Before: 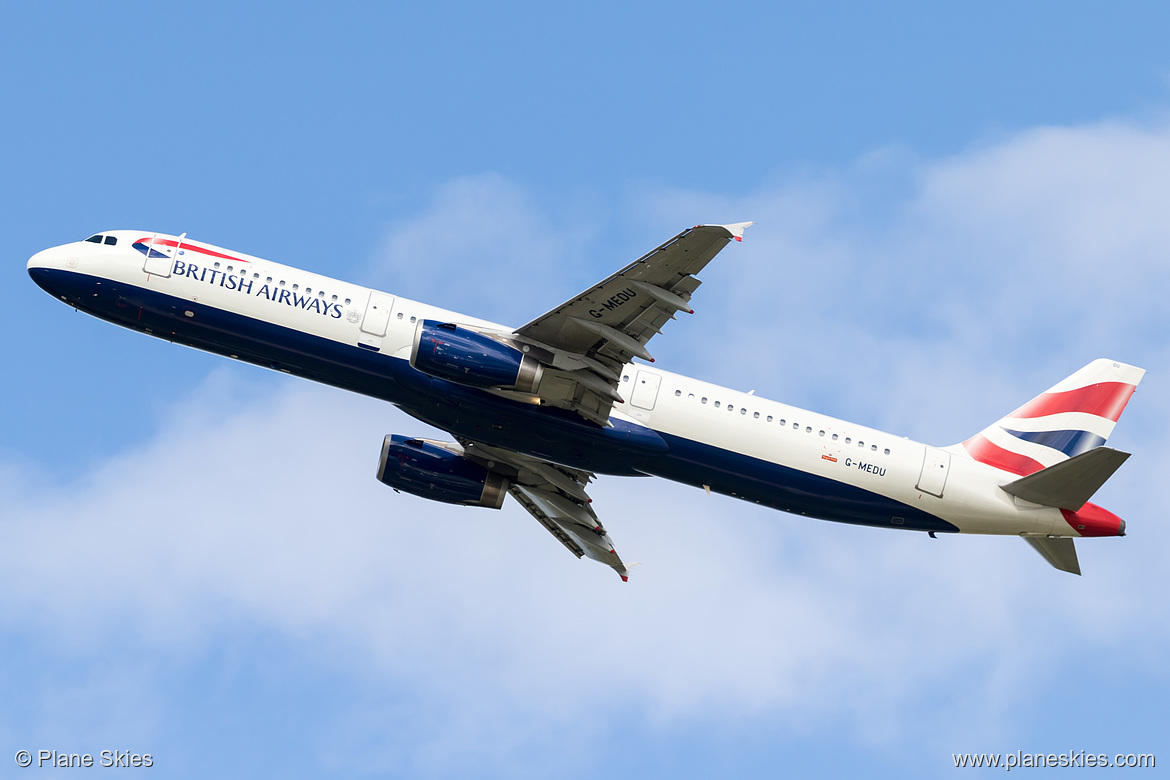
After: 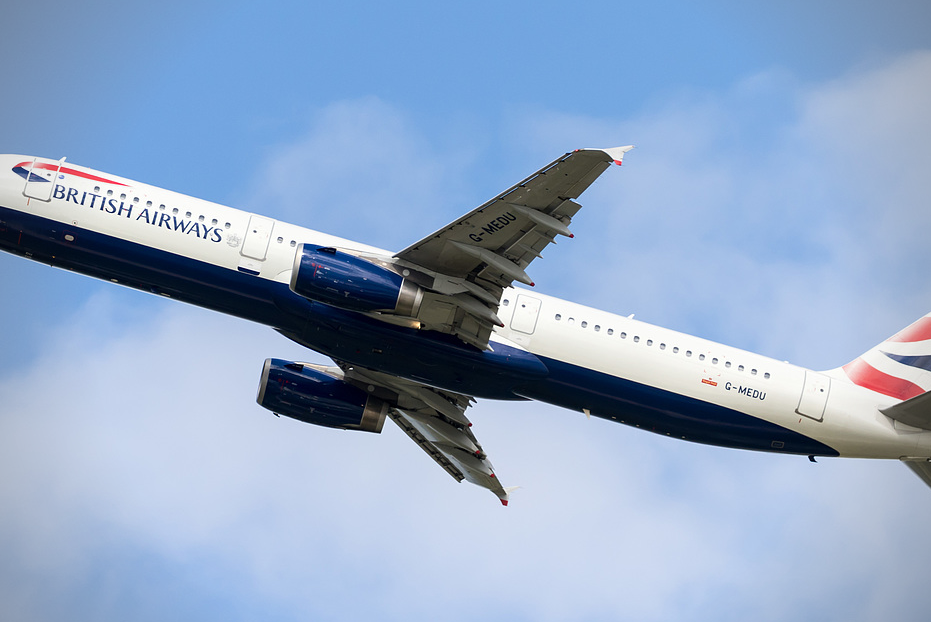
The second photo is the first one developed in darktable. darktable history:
crop and rotate: left 10.311%, top 9.805%, right 10.089%, bottom 10.324%
vignetting: on, module defaults
